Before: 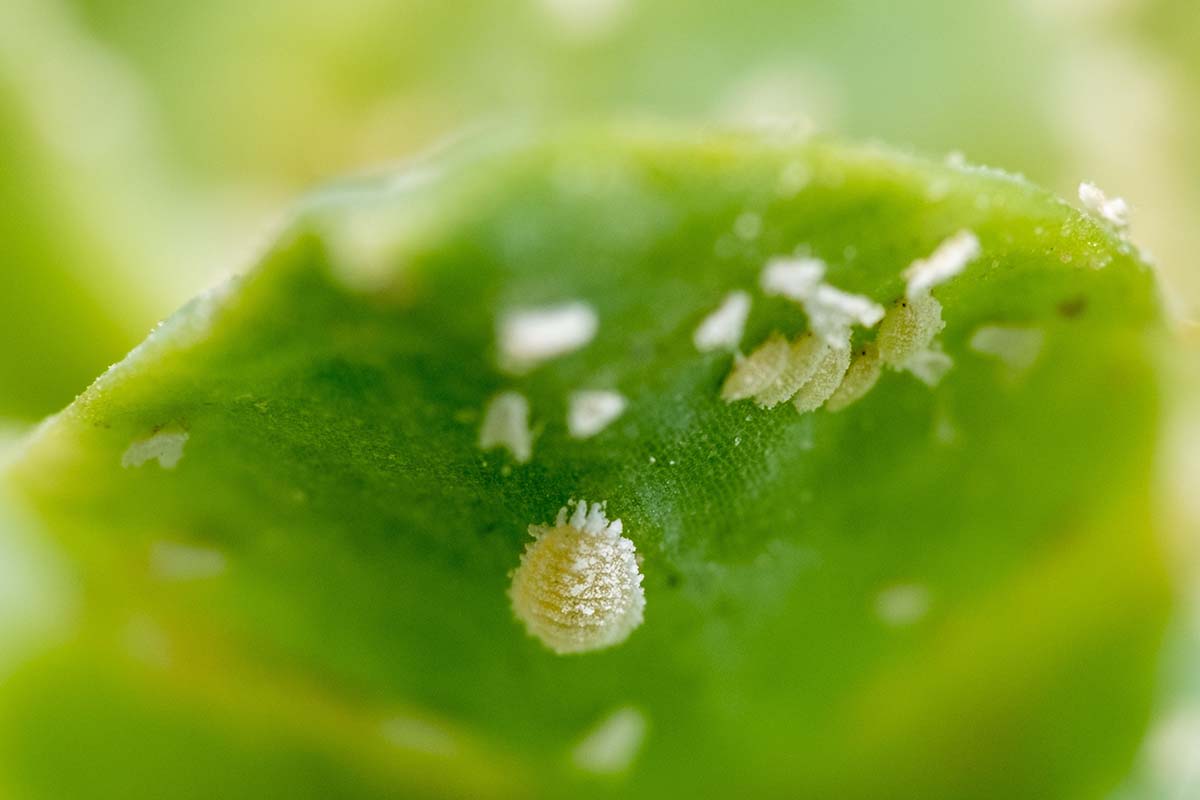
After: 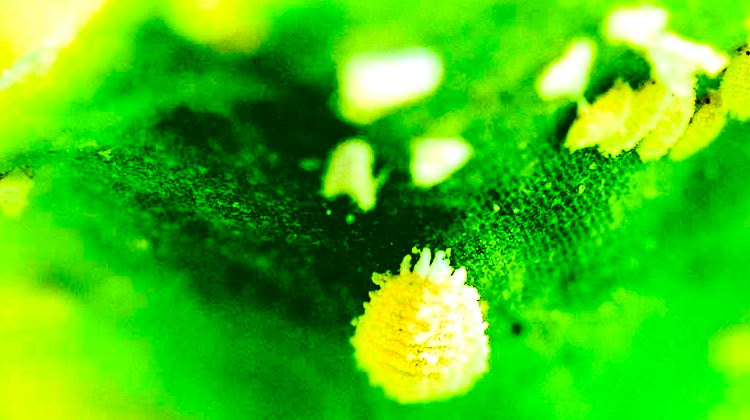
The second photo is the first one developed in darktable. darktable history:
exposure: black level correction 0, exposure 1.095 EV, compensate exposure bias true, compensate highlight preservation false
crop: left 13.019%, top 31.543%, right 24.449%, bottom 15.849%
contrast brightness saturation: contrast 0.77, brightness -0.999, saturation 0.985
